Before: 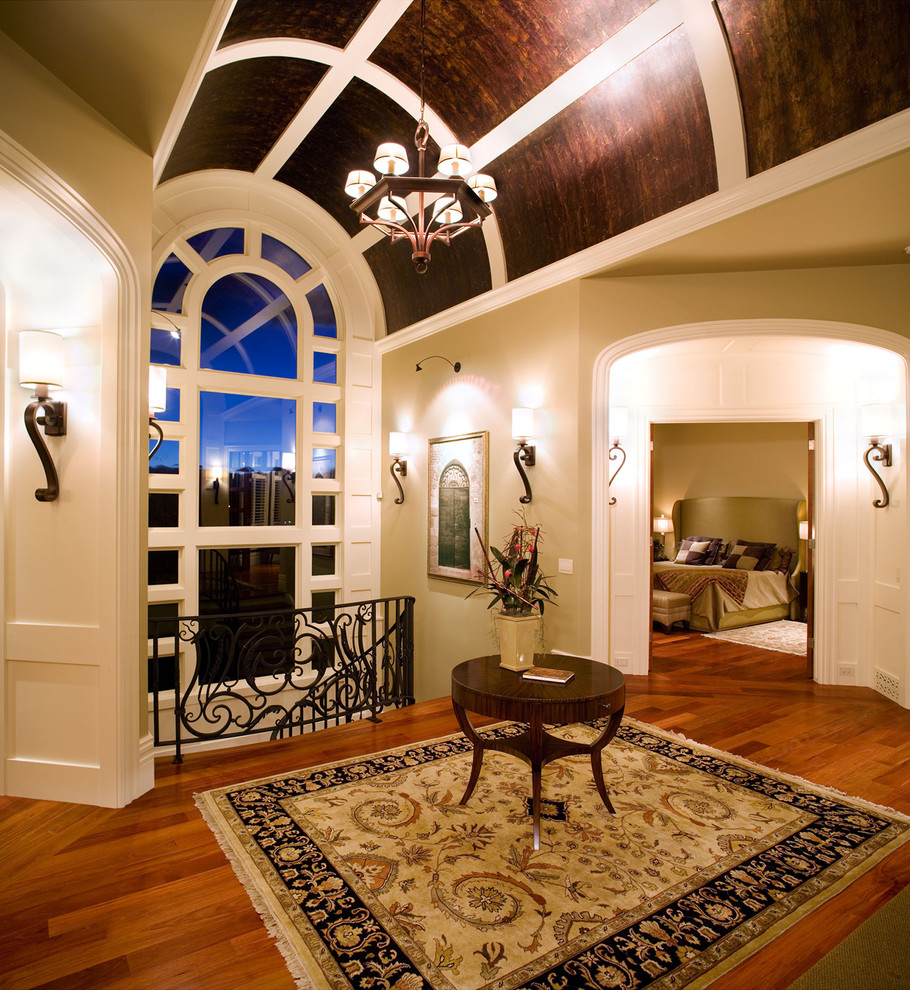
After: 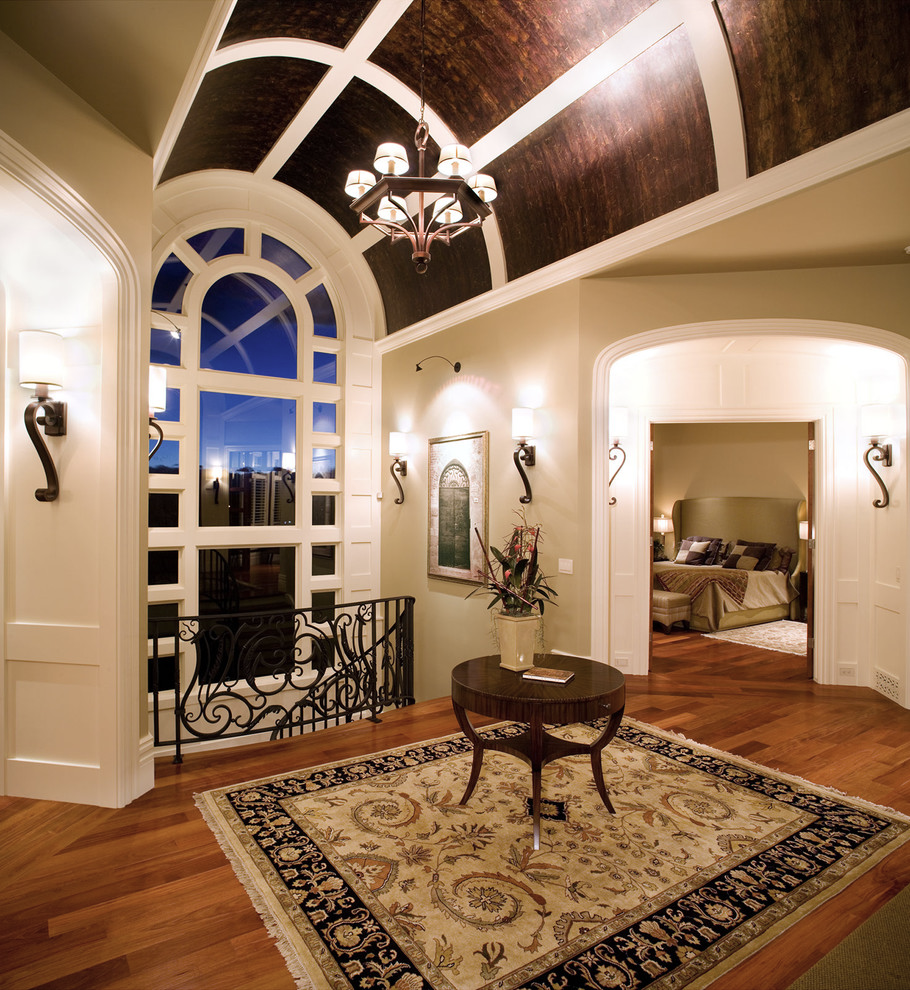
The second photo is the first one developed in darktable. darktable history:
color correction: highlights b* 0.01, saturation 0.774
